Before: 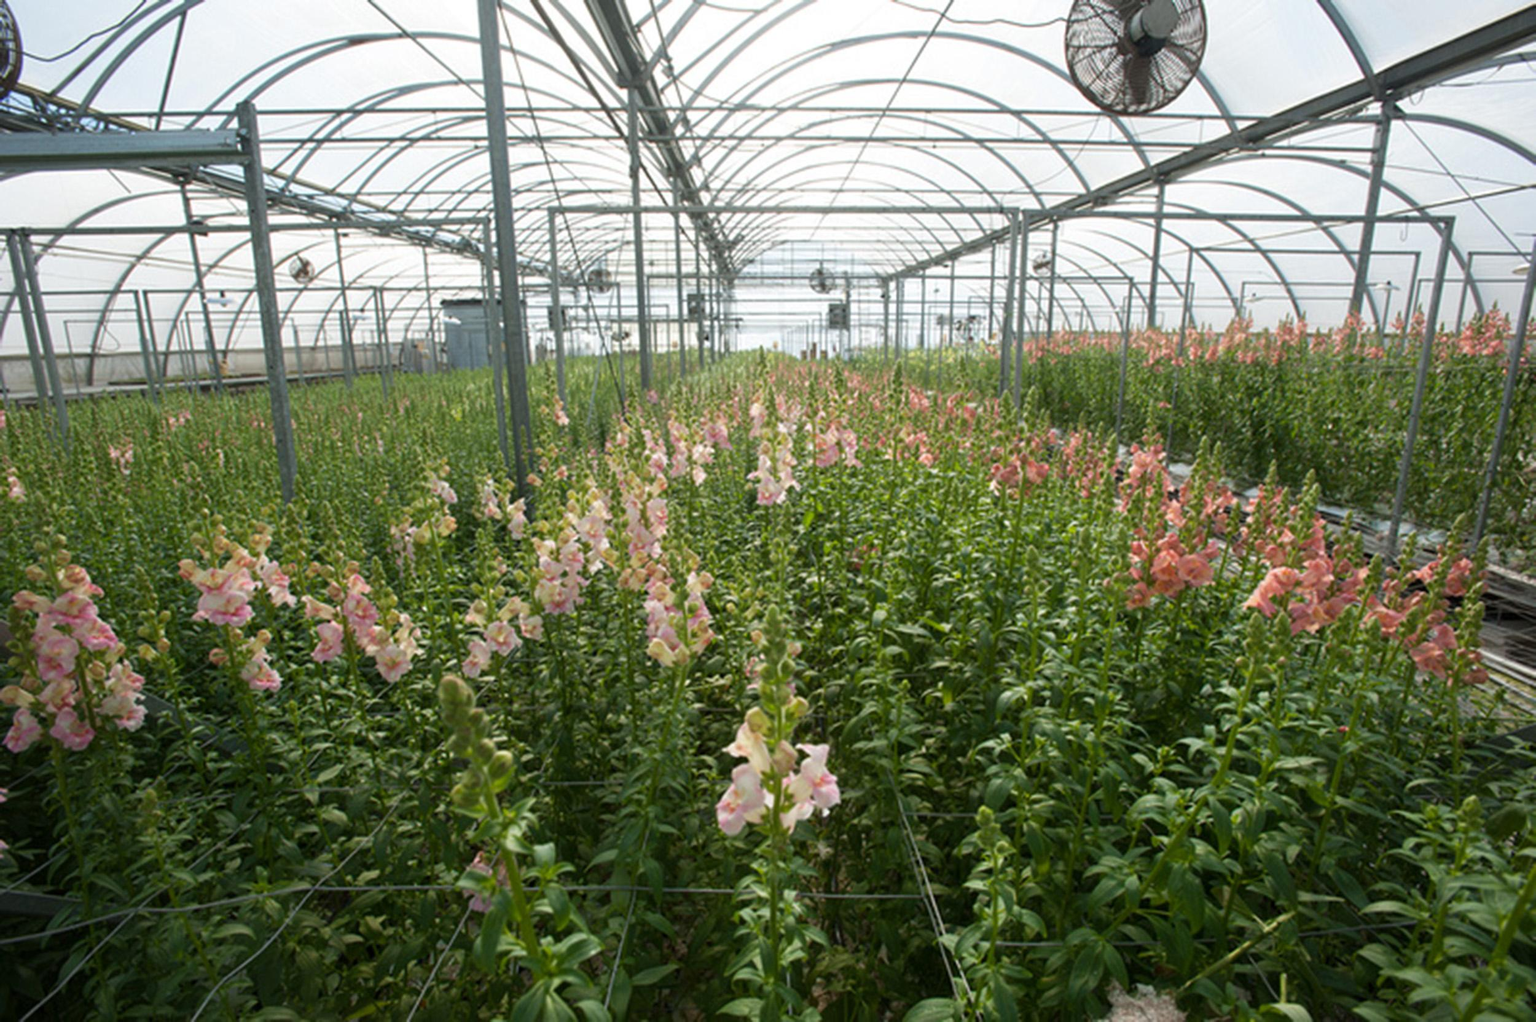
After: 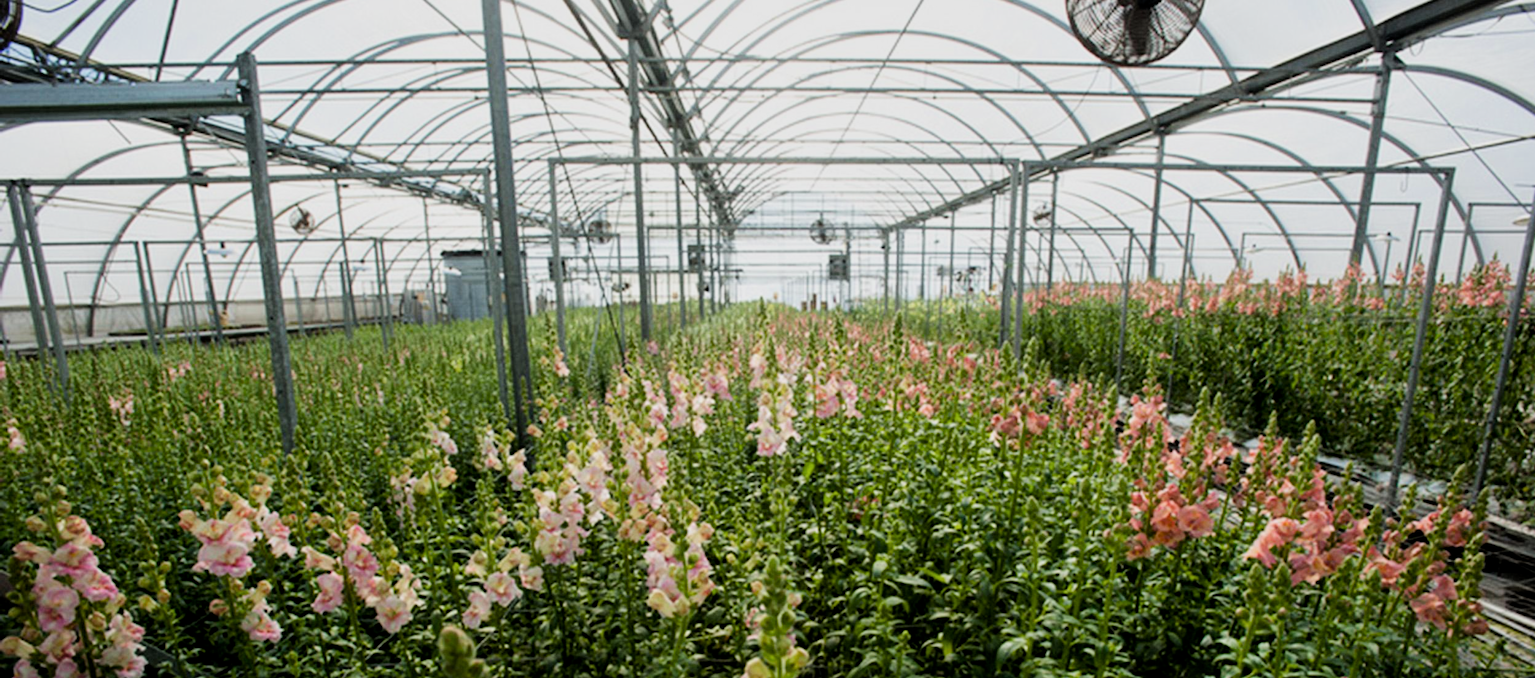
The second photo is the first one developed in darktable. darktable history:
crop and rotate: top 4.827%, bottom 28.742%
color balance rgb: perceptual saturation grading › global saturation 15.845%, perceptual saturation grading › highlights -19.465%, perceptual saturation grading › shadows 19.237%
filmic rgb: black relative exposure -5.1 EV, white relative exposure 3.99 EV, hardness 2.9, contrast 1.298, highlights saturation mix -8.99%
local contrast: mode bilateral grid, contrast 19, coarseness 49, detail 119%, midtone range 0.2
